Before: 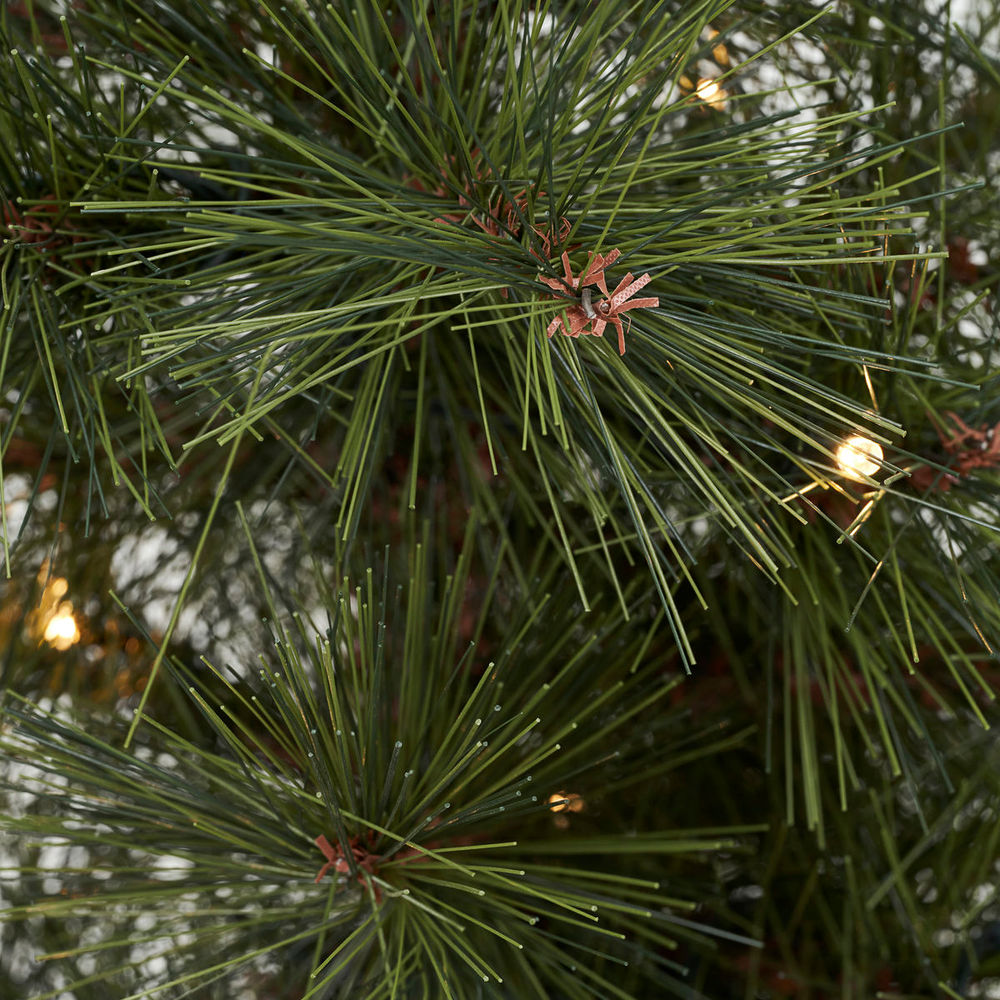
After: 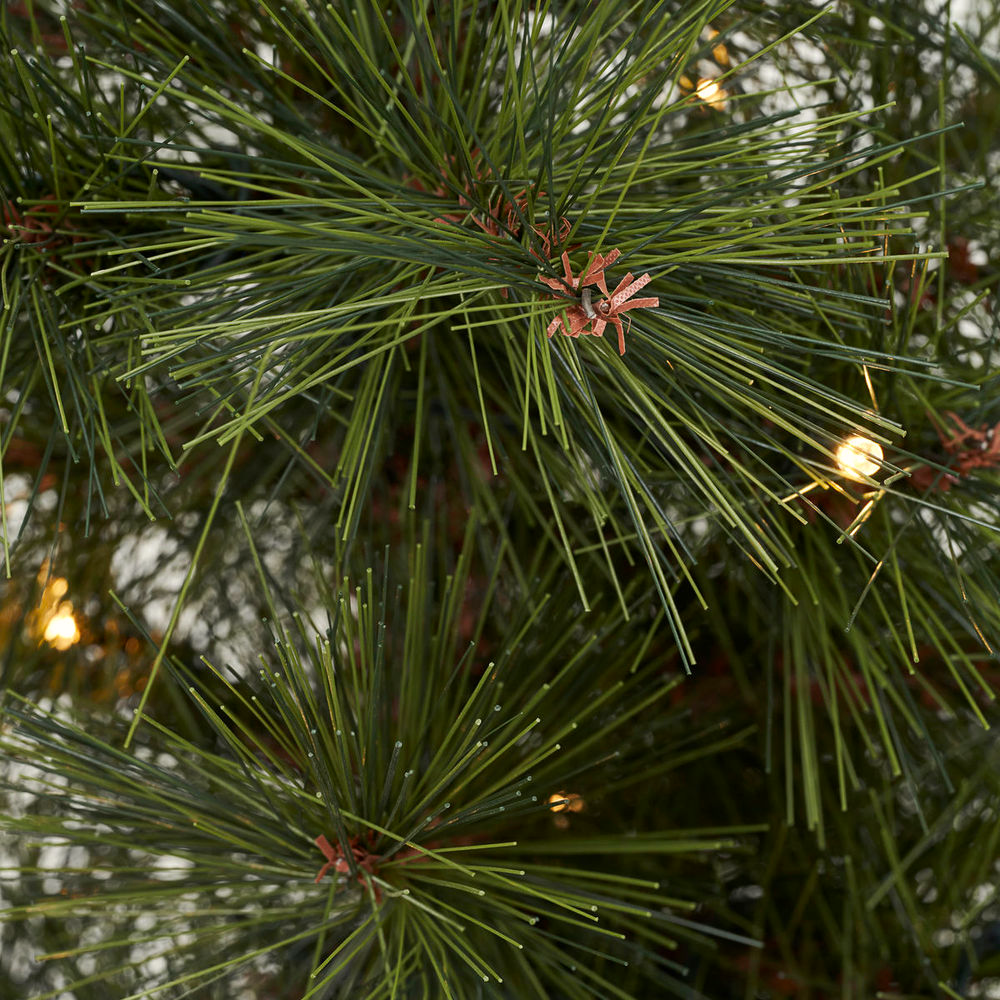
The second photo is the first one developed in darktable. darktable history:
color correction: highlights a* 0.605, highlights b* 2.81, saturation 1.1
